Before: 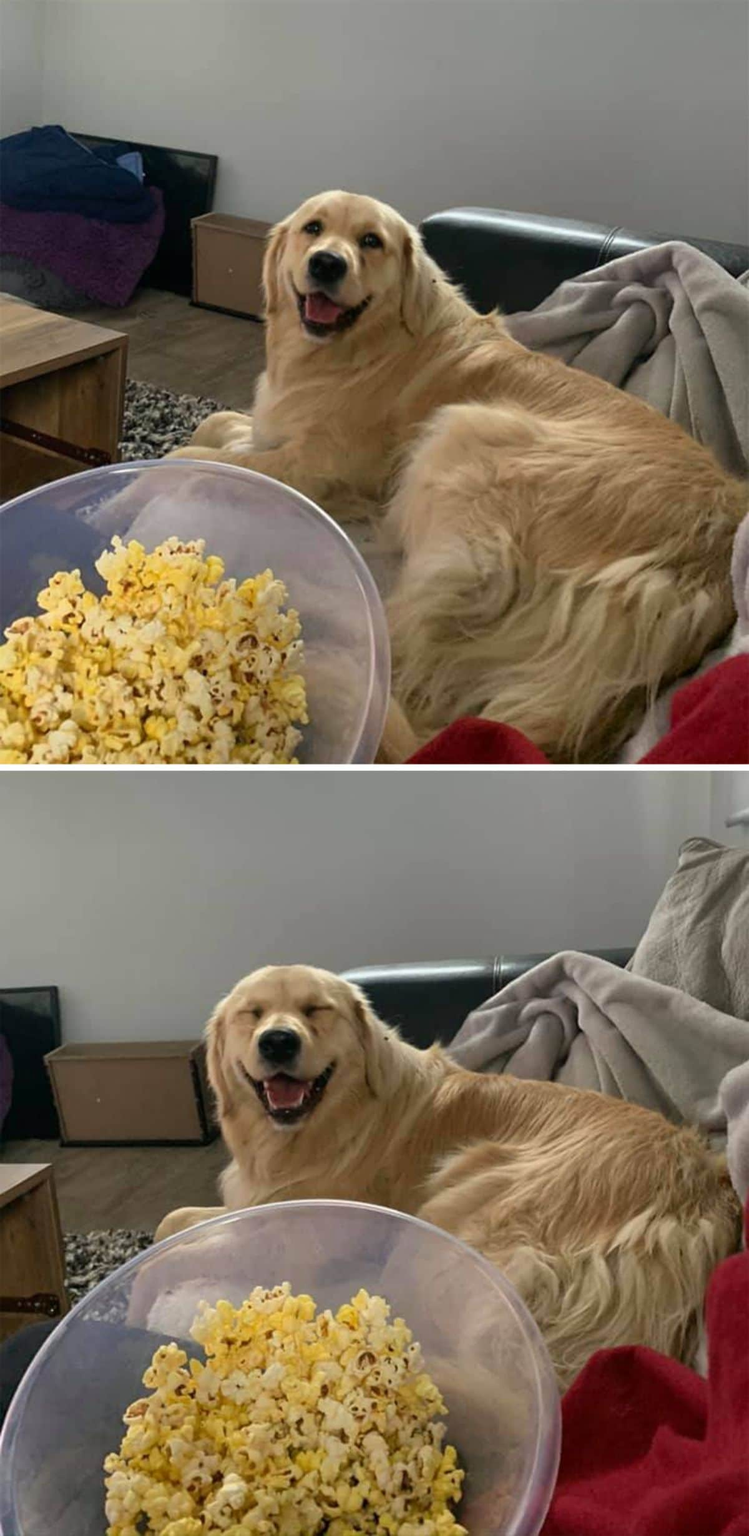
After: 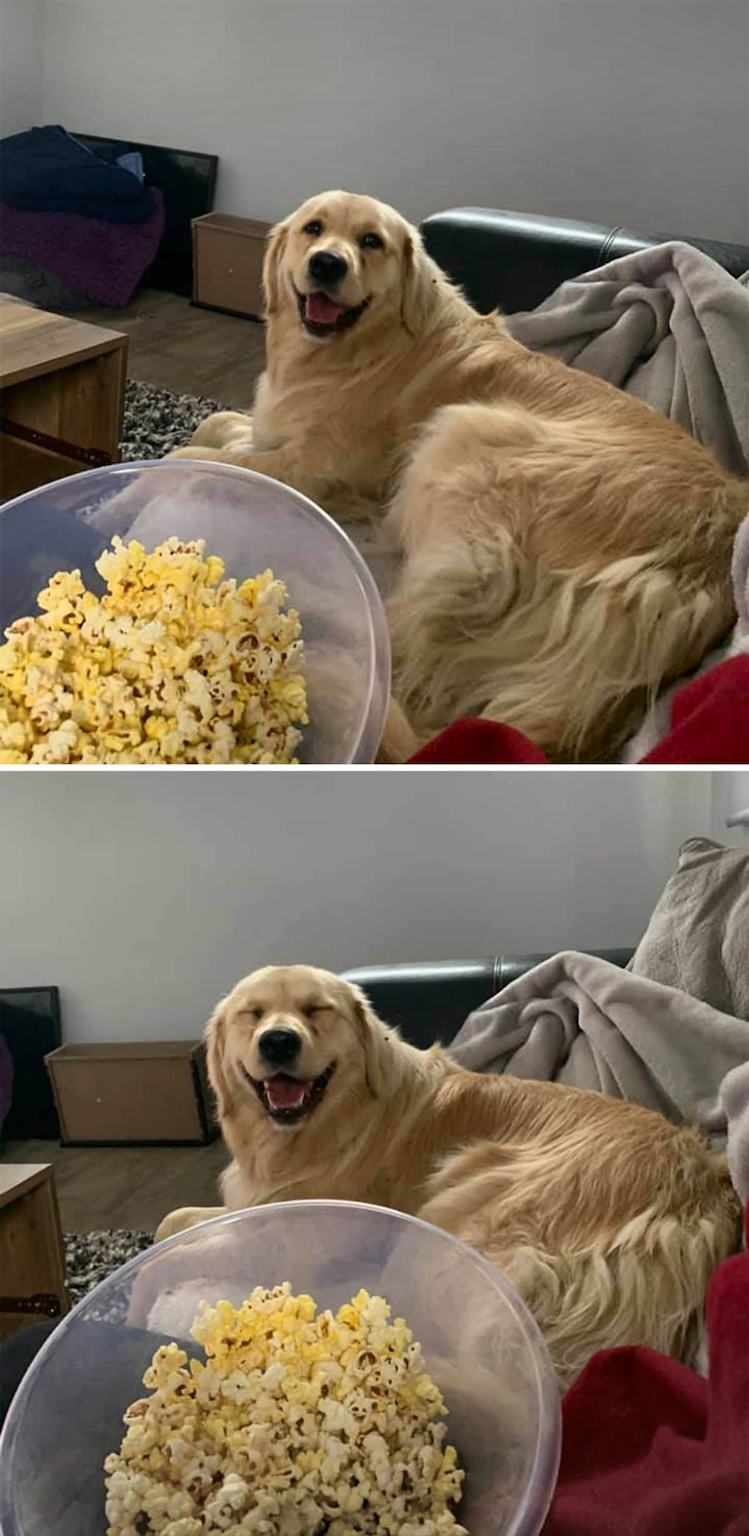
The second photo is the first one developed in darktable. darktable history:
contrast brightness saturation: contrast 0.142
vignetting: fall-off start 89.14%, fall-off radius 44.53%, brightness -0.282, width/height ratio 1.162
